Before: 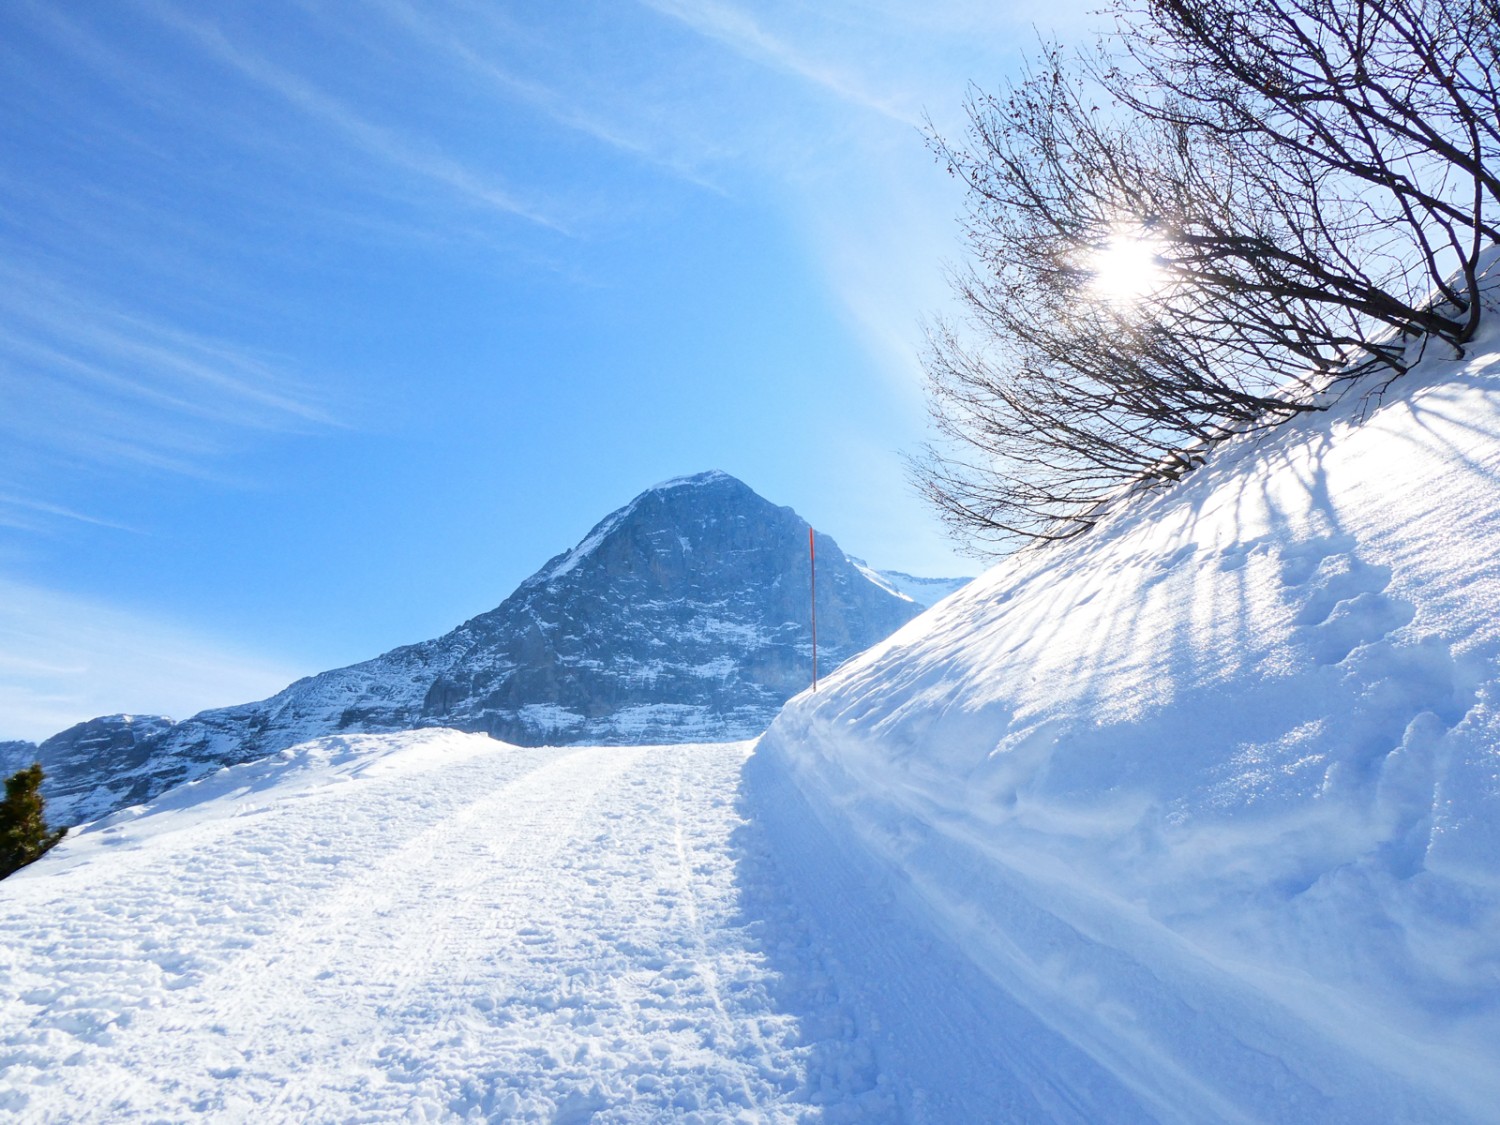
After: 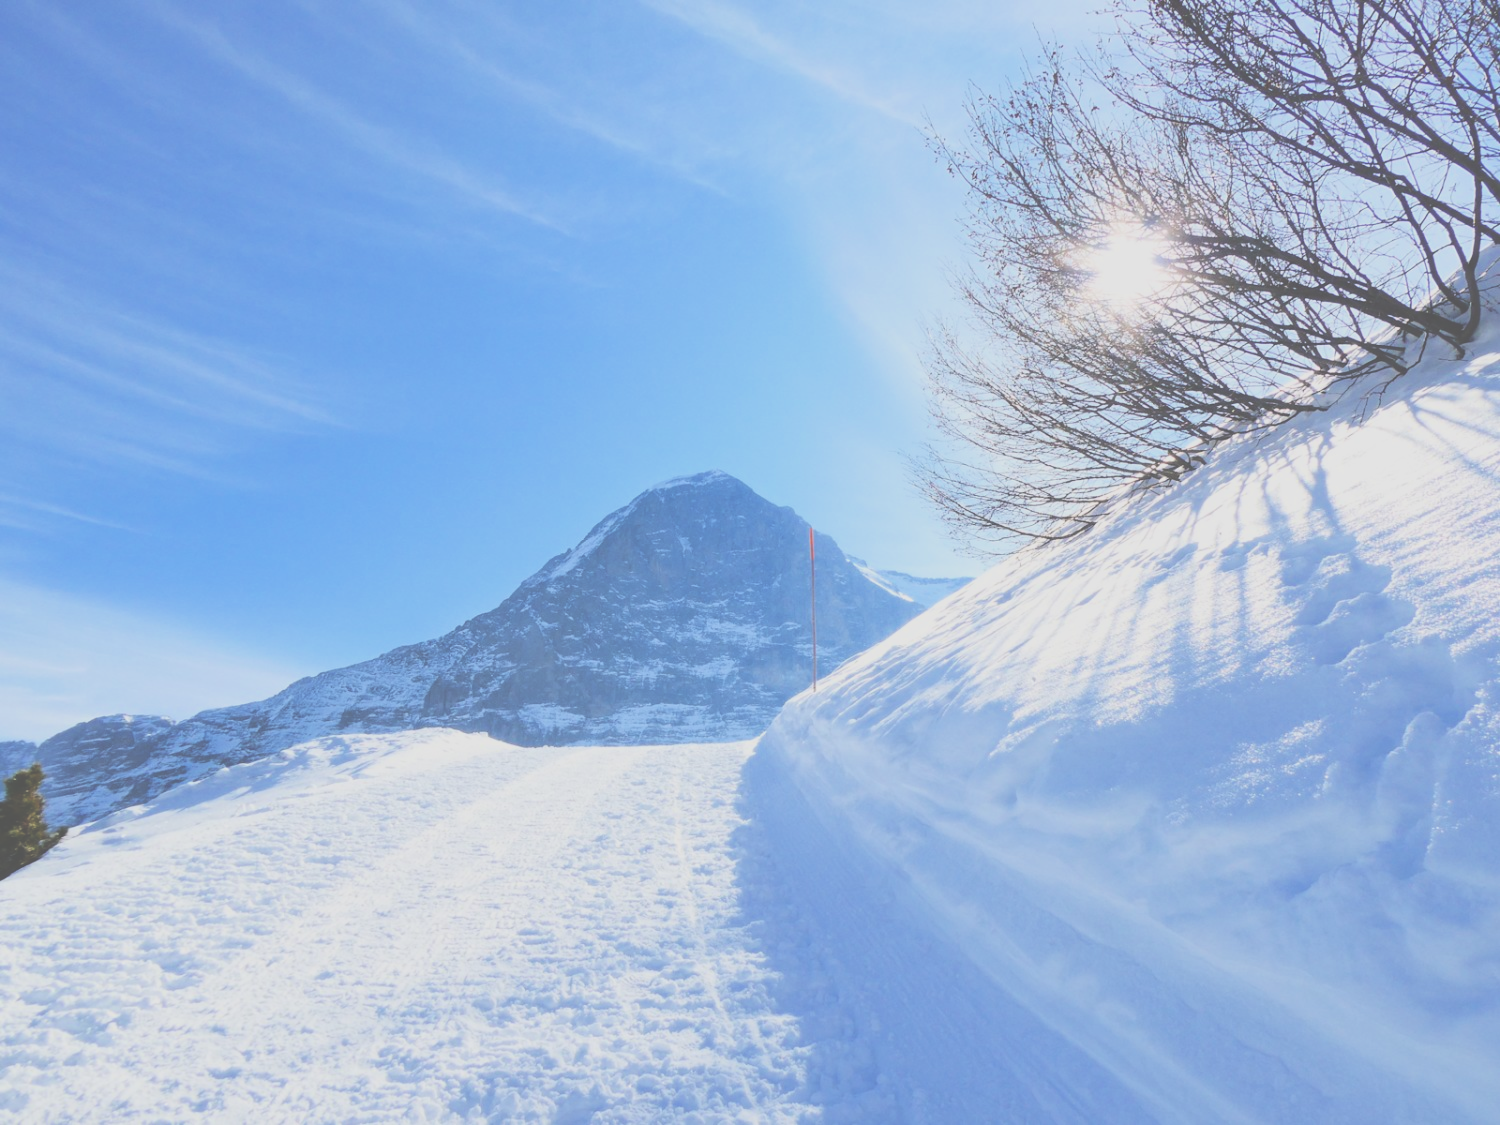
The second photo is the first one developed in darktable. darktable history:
exposure: black level correction -0.07, exposure 0.502 EV
filmic rgb: black relative exposure -7.65 EV, white relative exposure 4.56 EV, hardness 3.61, color science v6 (2022)
